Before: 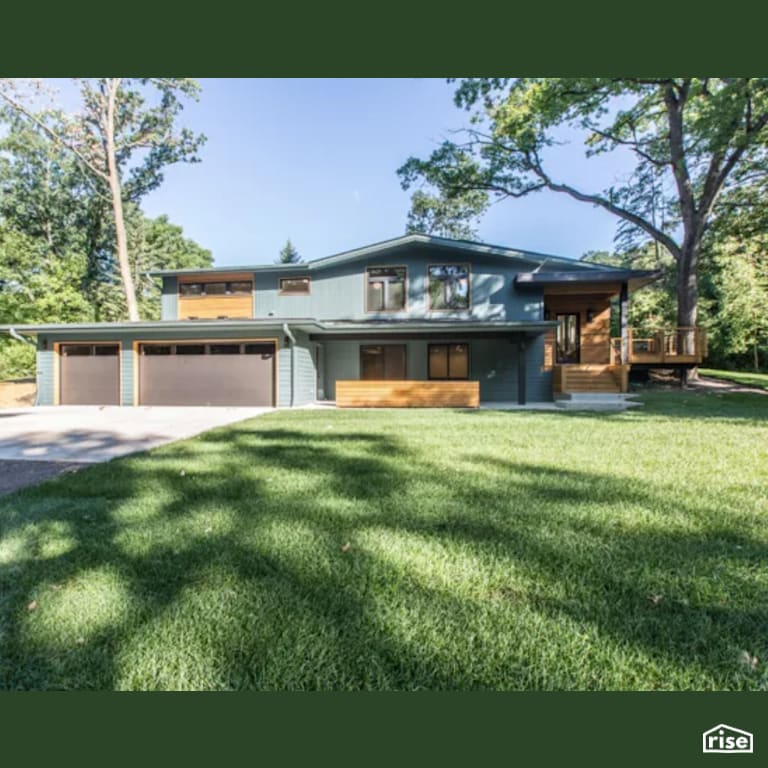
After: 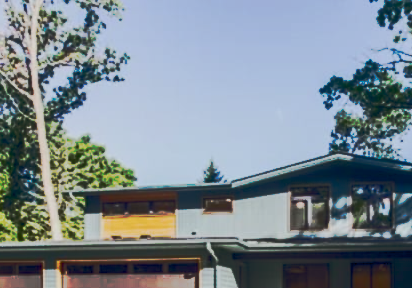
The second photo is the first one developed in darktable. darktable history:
color balance rgb: power › chroma 0.323%, power › hue 25.2°, global offset › chroma 0.251%, global offset › hue 258.22°, linear chroma grading › global chroma 14.799%, perceptual saturation grading › global saturation 20%, perceptual saturation grading › highlights -24.812%, perceptual saturation grading › shadows 49.489%, perceptual brilliance grading › highlights 1.452%, perceptual brilliance grading › mid-tones -49.952%, perceptual brilliance grading › shadows -50.1%, contrast -29.973%
tone curve: curves: ch0 [(0, 0) (0.003, 0.003) (0.011, 0.01) (0.025, 0.023) (0.044, 0.042) (0.069, 0.065) (0.1, 0.094) (0.136, 0.127) (0.177, 0.166) (0.224, 0.211) (0.277, 0.26) (0.335, 0.315) (0.399, 0.375) (0.468, 0.44) (0.543, 0.658) (0.623, 0.718) (0.709, 0.782) (0.801, 0.851) (0.898, 0.923) (1, 1)], preserve colors none
crop: left 10.057%, top 10.559%, right 36.269%, bottom 51.87%
